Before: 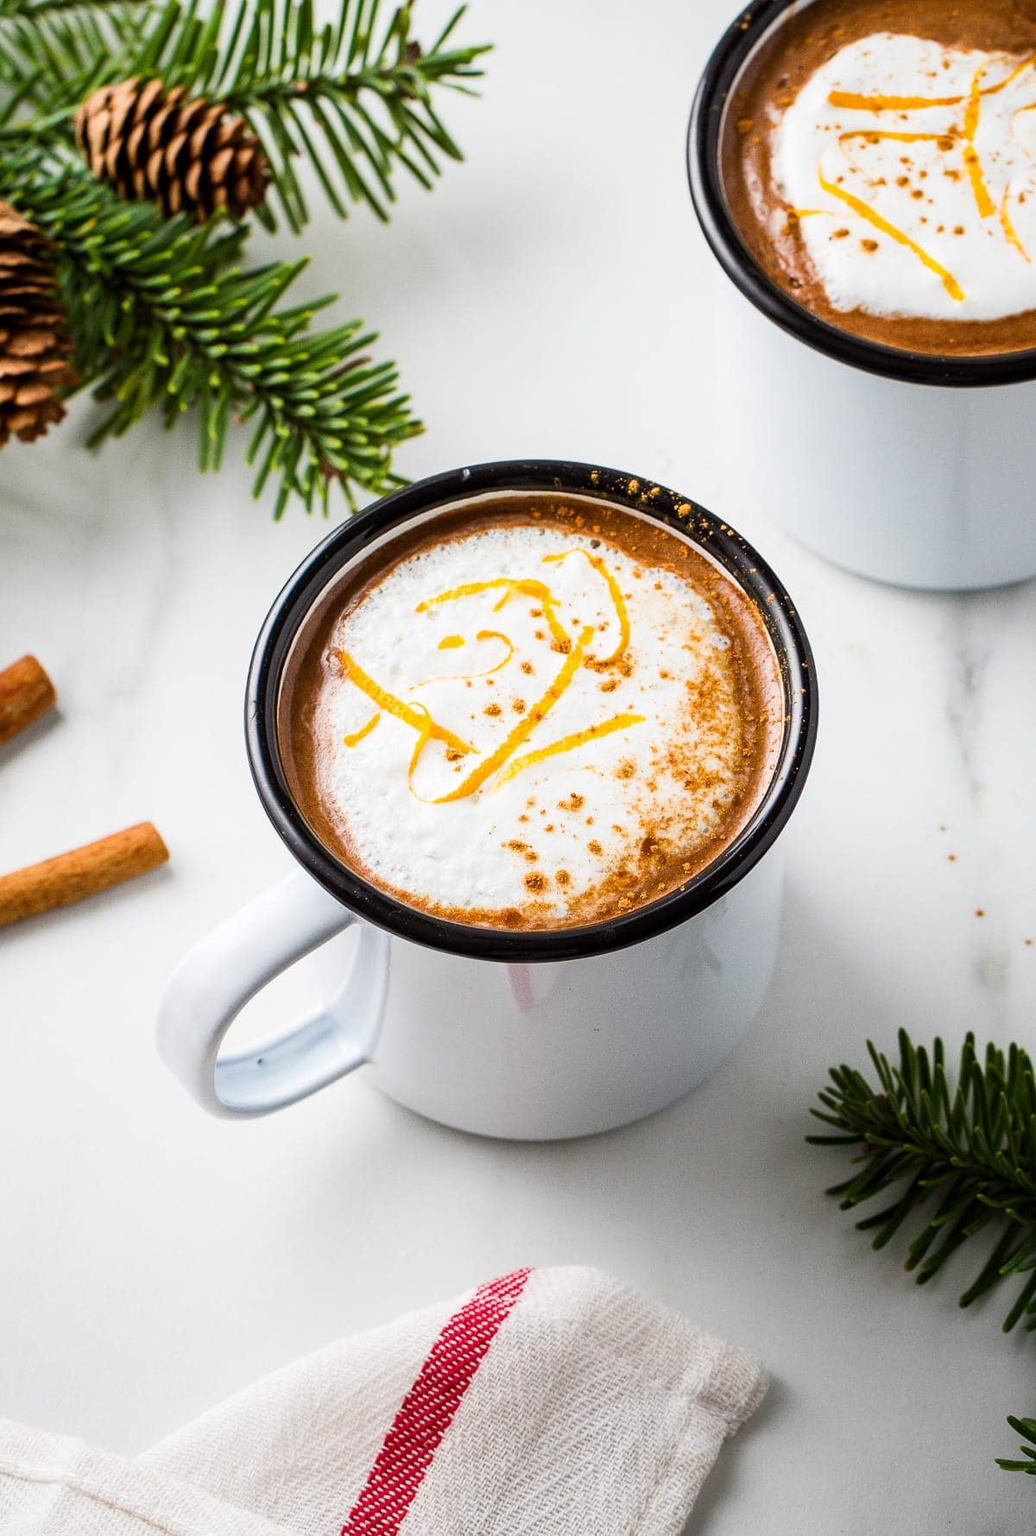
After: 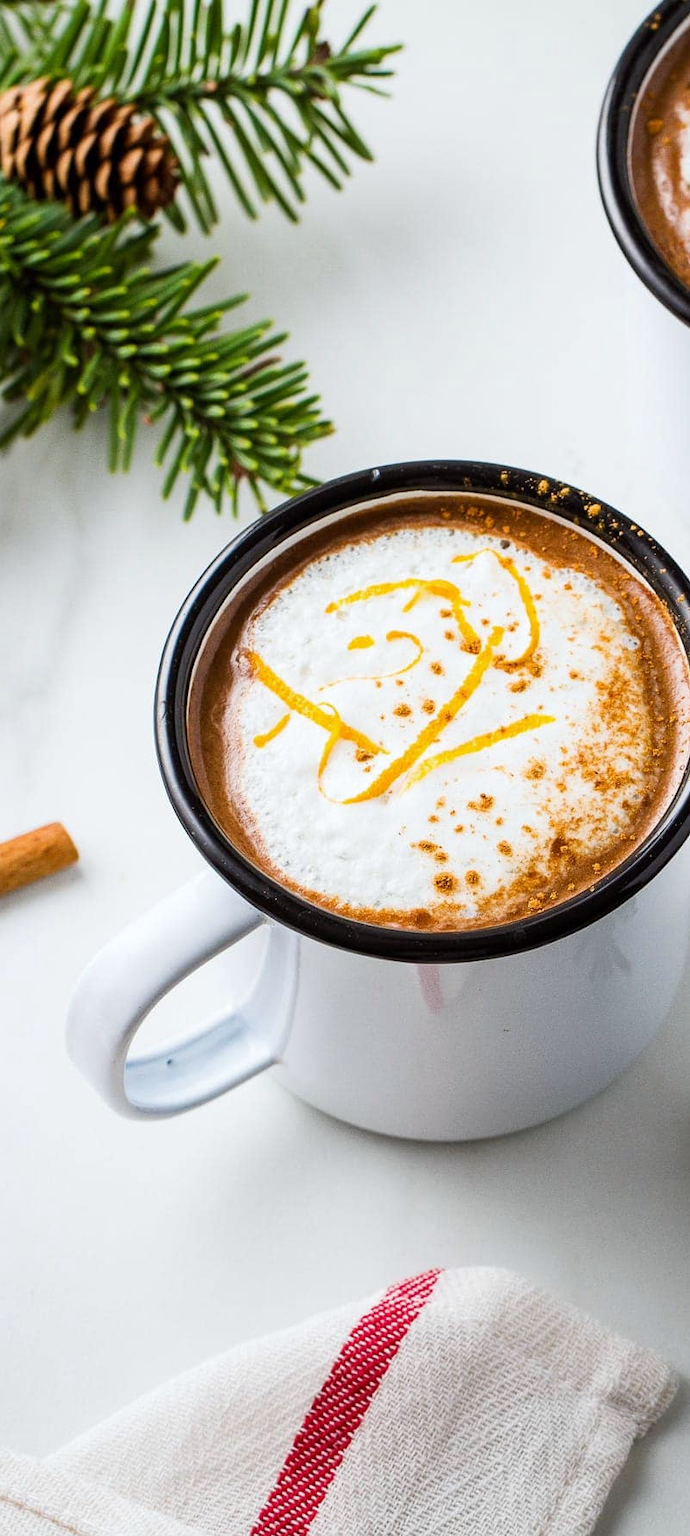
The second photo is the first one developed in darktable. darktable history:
crop and rotate: left 8.786%, right 24.548%
white balance: red 0.986, blue 1.01
